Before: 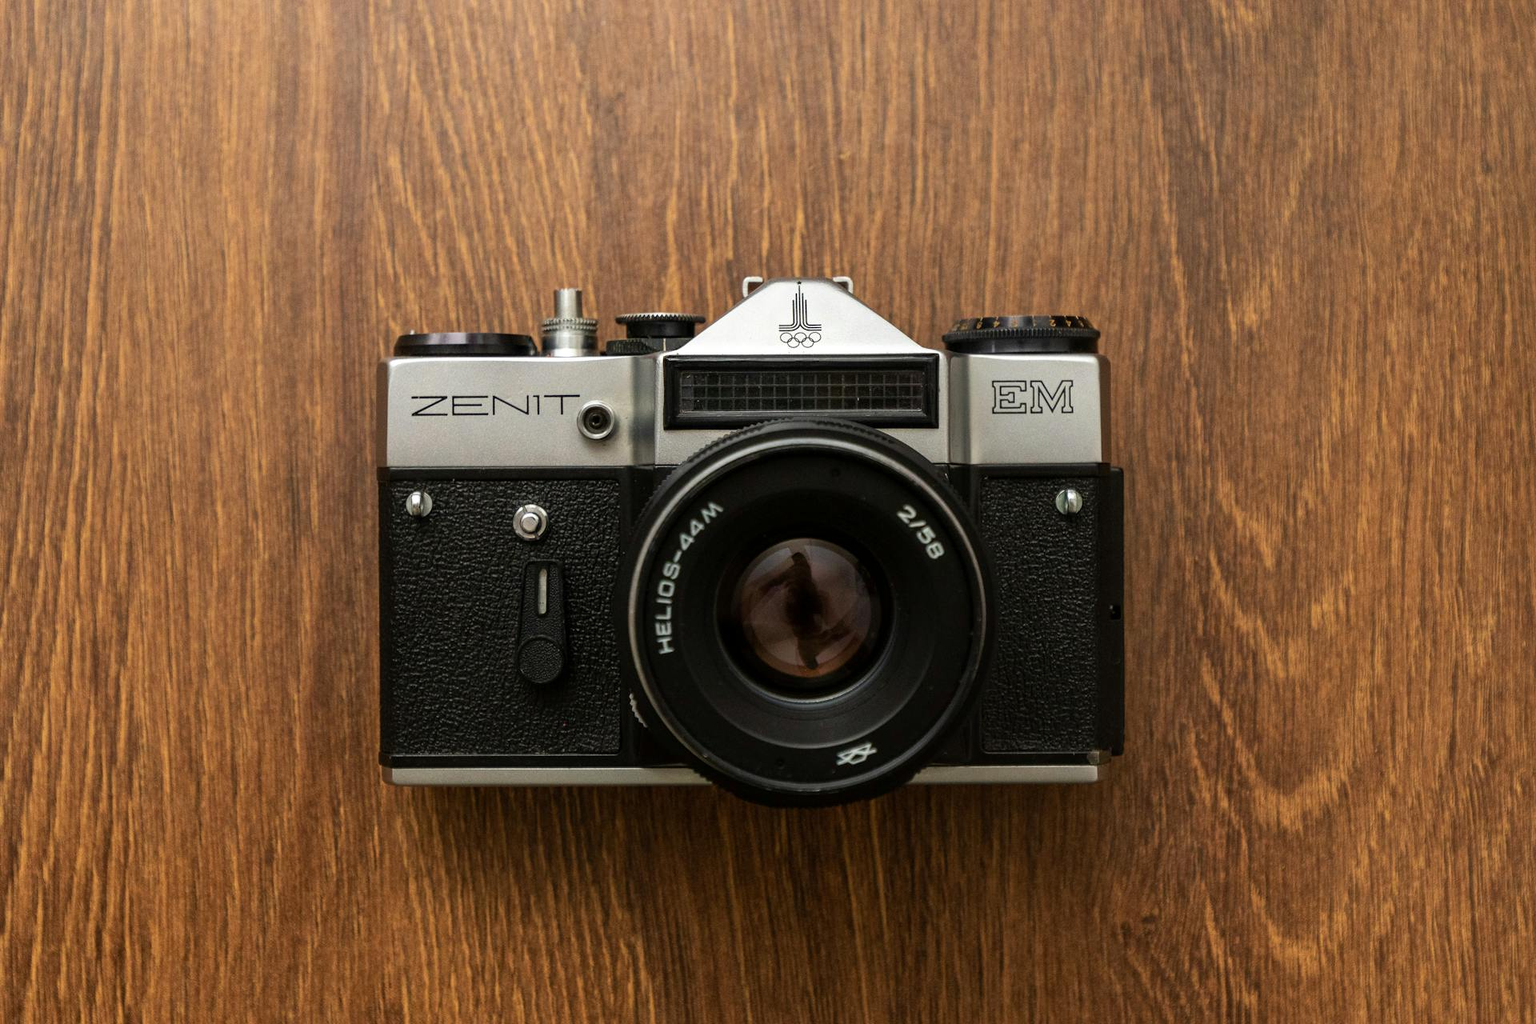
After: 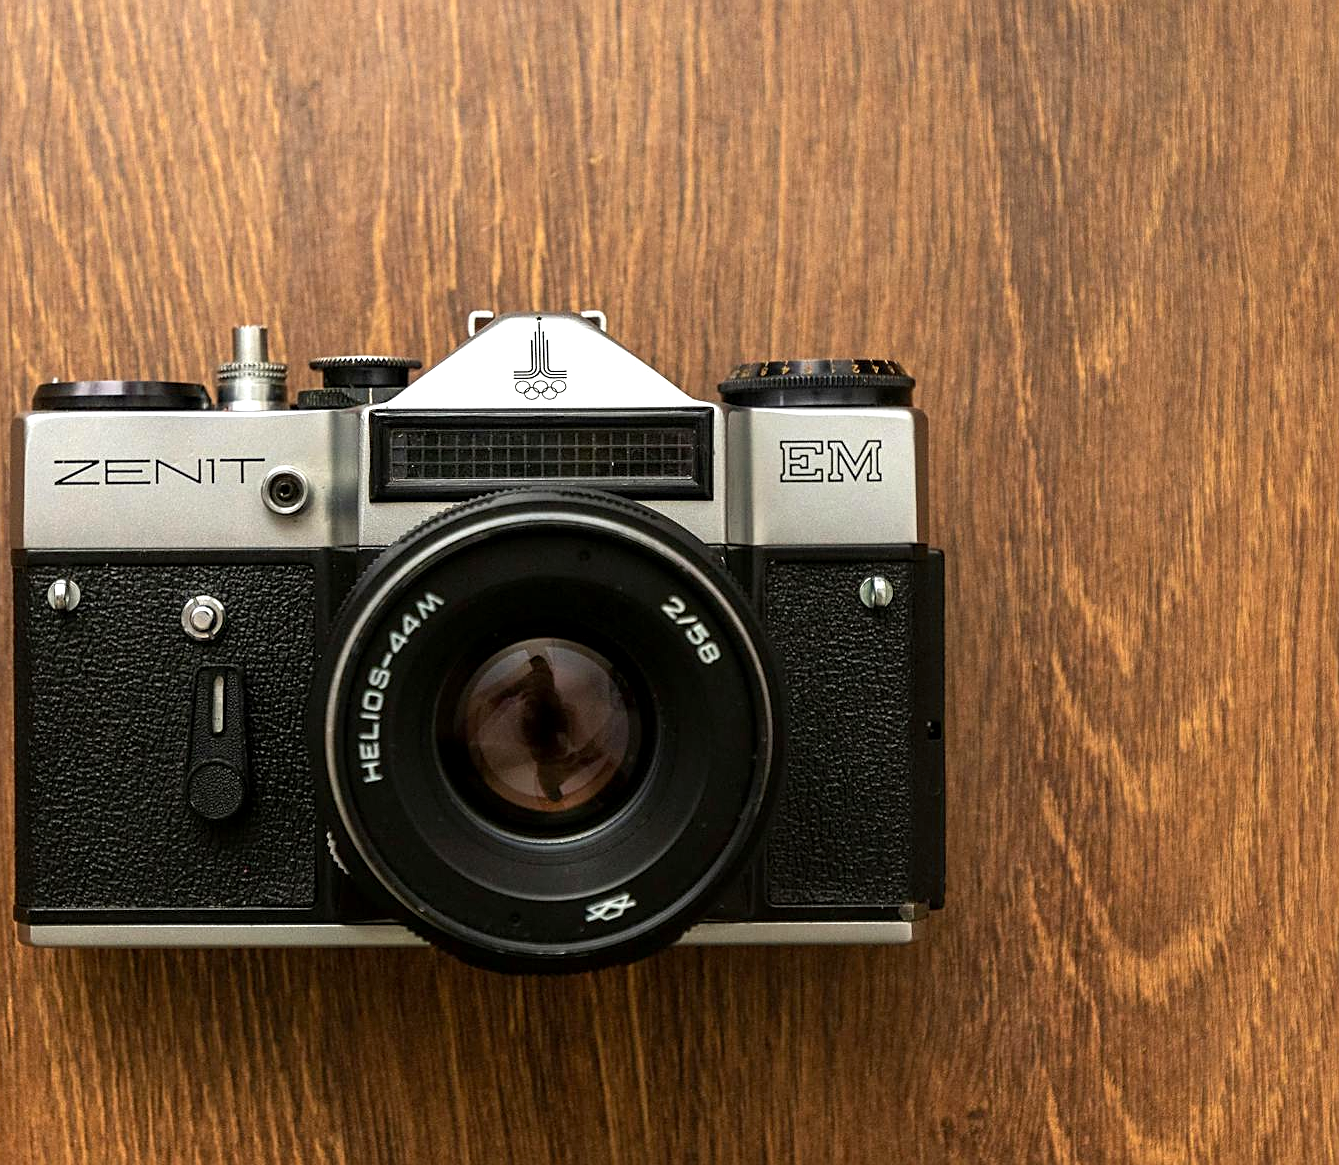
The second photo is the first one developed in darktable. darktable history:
exposure: black level correction 0.001, exposure 0.5 EV, compensate exposure bias true, compensate highlight preservation false
sharpen: on, module defaults
crop and rotate: left 23.979%, top 2.793%, right 6.266%, bottom 6.116%
